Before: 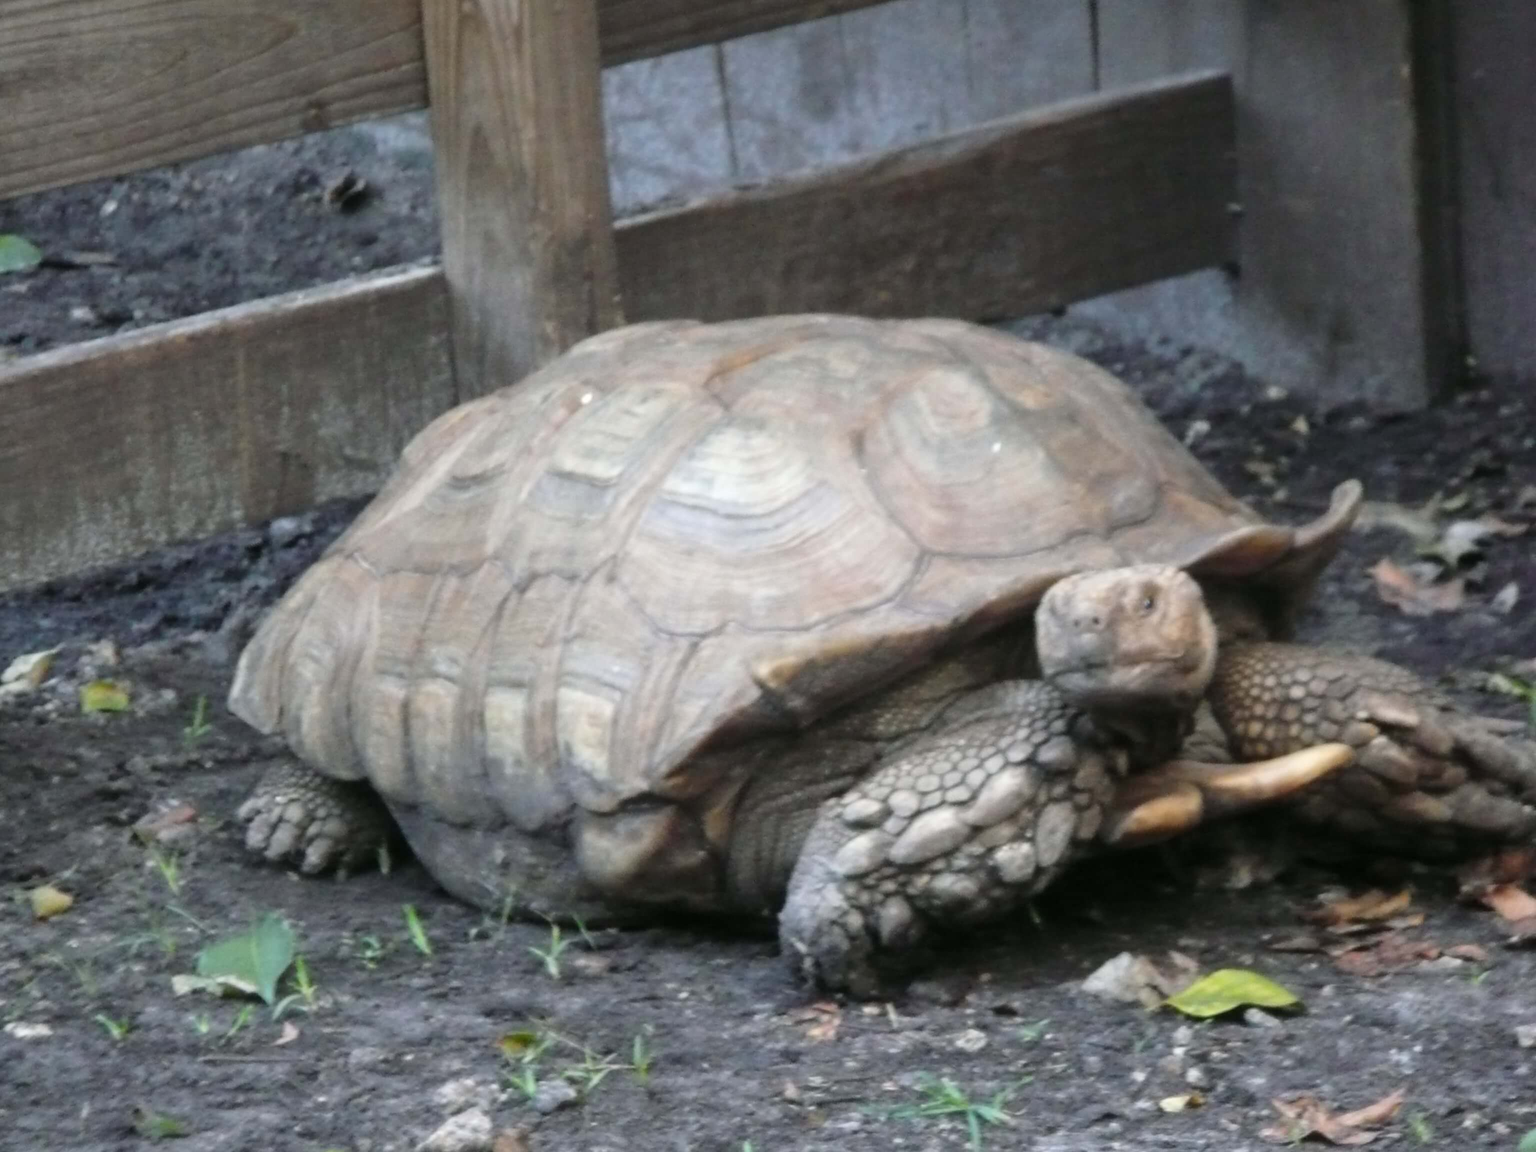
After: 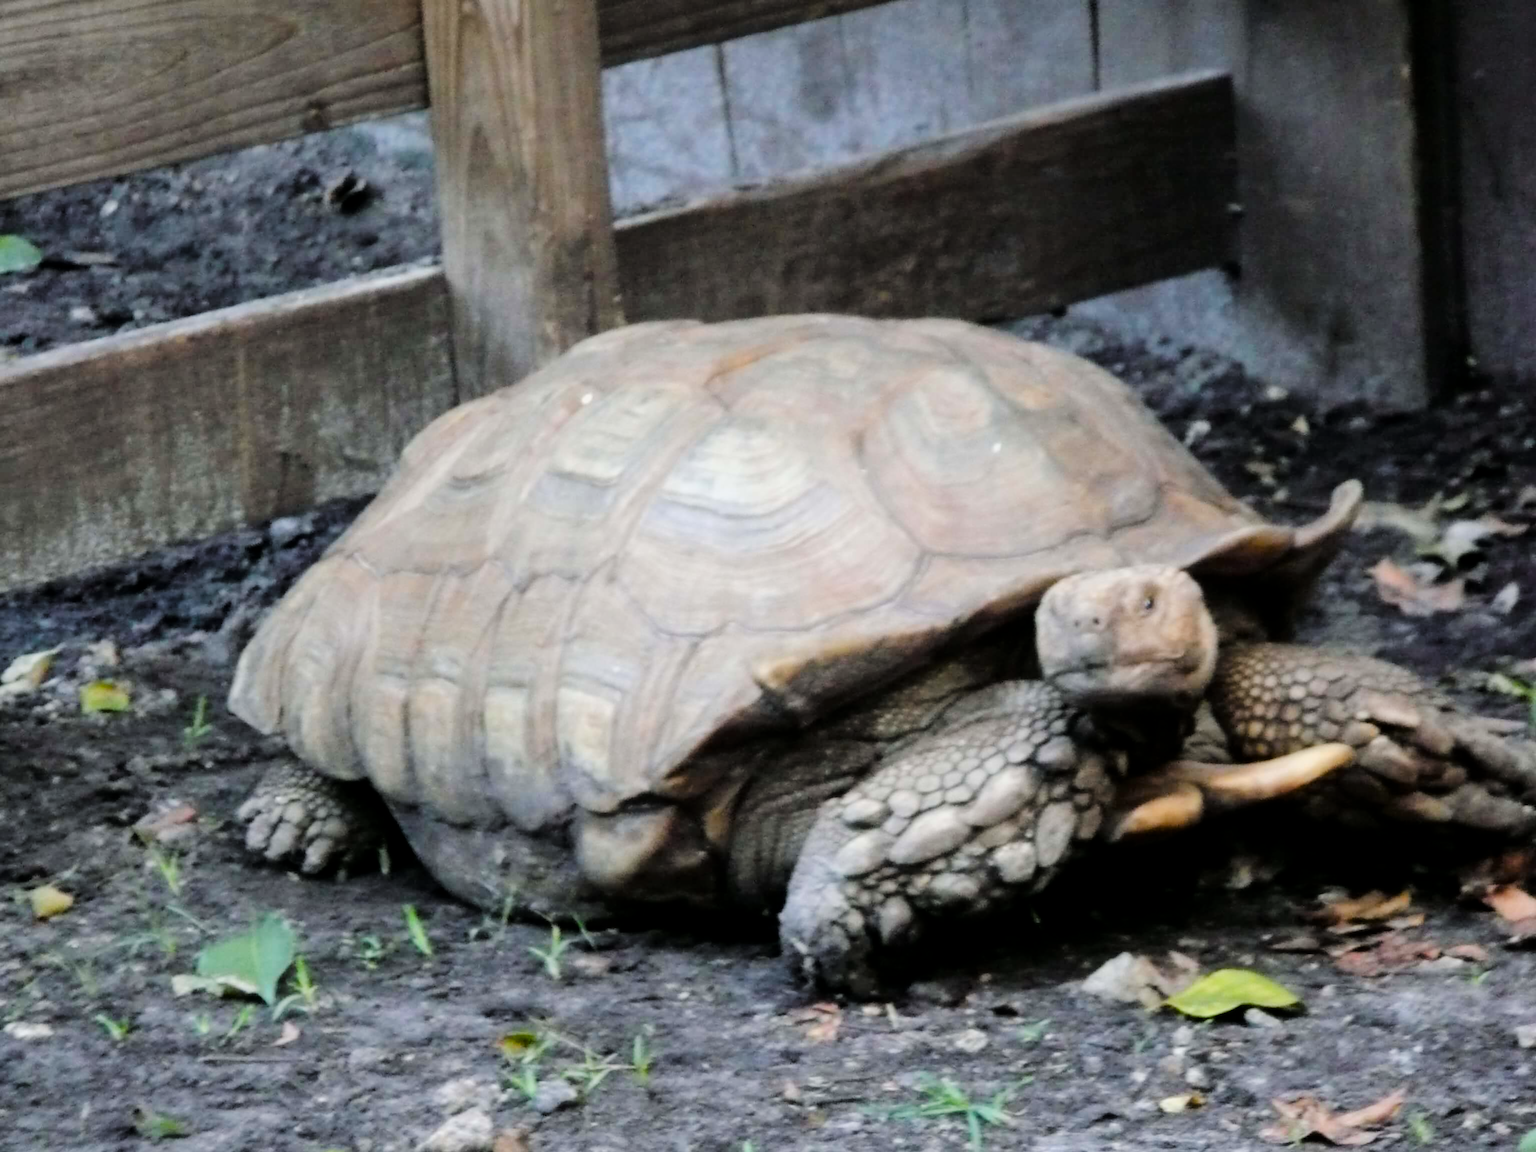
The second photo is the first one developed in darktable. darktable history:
exposure: black level correction 0.001, compensate exposure bias true, compensate highlight preservation false
tone curve: curves: ch0 [(0, 0) (0.003, 0) (0.011, 0.001) (0.025, 0.003) (0.044, 0.005) (0.069, 0.012) (0.1, 0.023) (0.136, 0.039) (0.177, 0.088) (0.224, 0.15) (0.277, 0.24) (0.335, 0.337) (0.399, 0.437) (0.468, 0.535) (0.543, 0.629) (0.623, 0.71) (0.709, 0.782) (0.801, 0.856) (0.898, 0.94) (1, 1)], color space Lab, linked channels, preserve colors none
color balance rgb: shadows lift › luminance -20.377%, global offset › luminance -0.483%, perceptual saturation grading › global saturation 20%, perceptual saturation grading › highlights -25.506%, perceptual saturation grading › shadows 24.698%, contrast -9.408%
